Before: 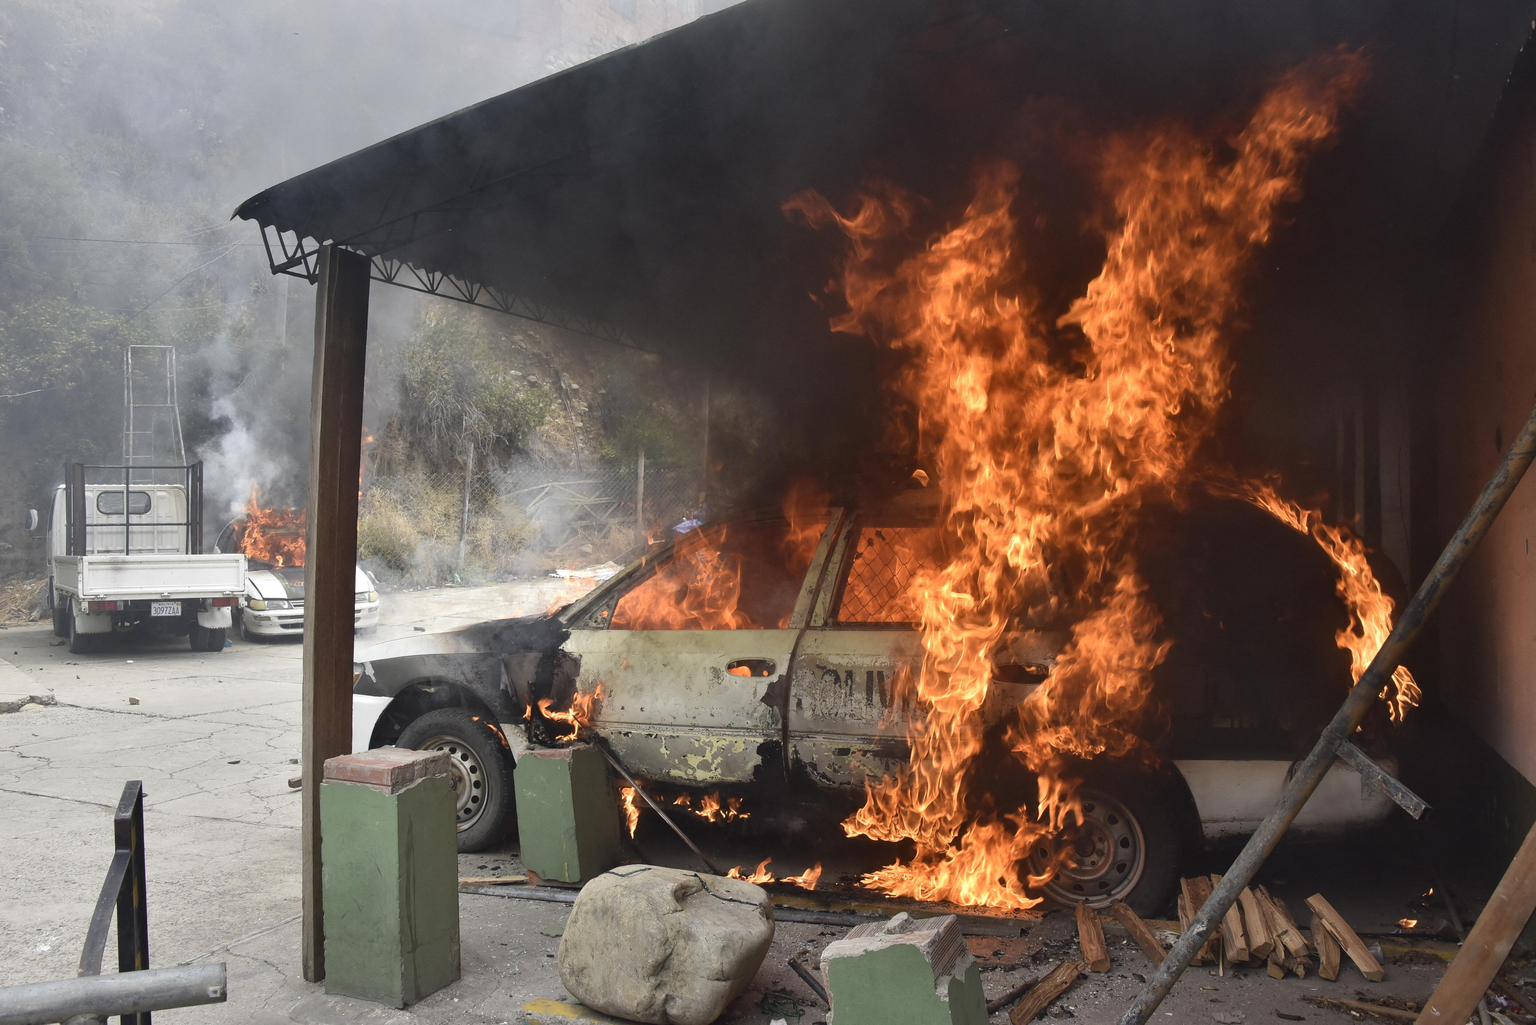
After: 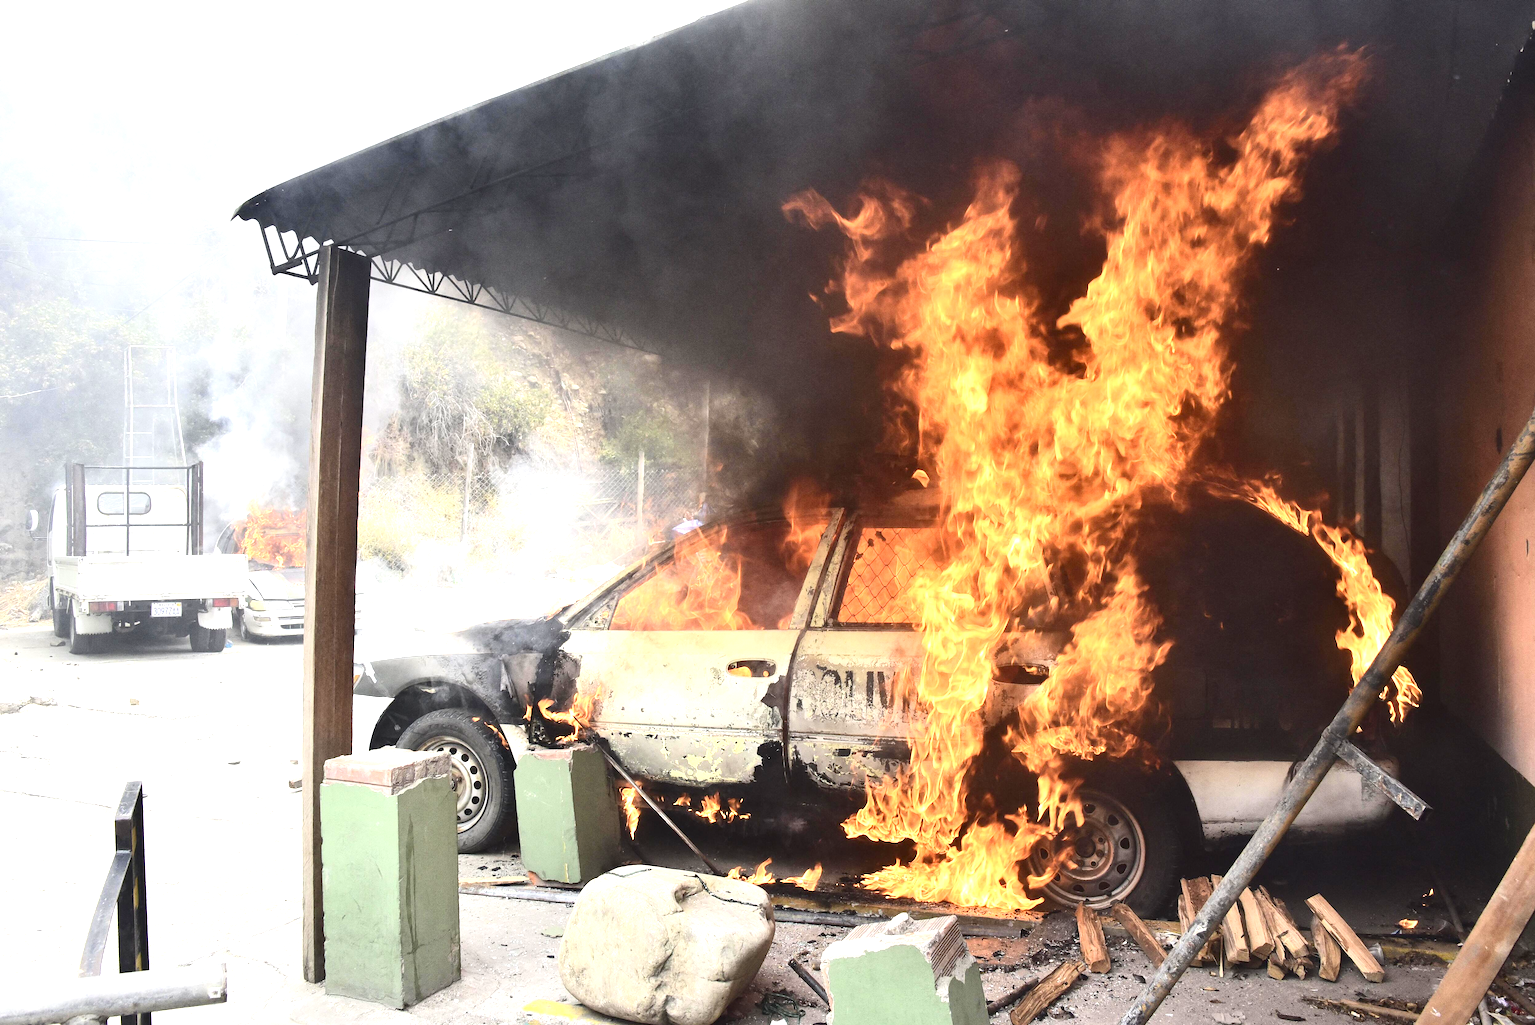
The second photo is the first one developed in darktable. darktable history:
exposure: black level correction 0.001, exposure 1.735 EV, compensate highlight preservation false
contrast brightness saturation: contrast 0.28
